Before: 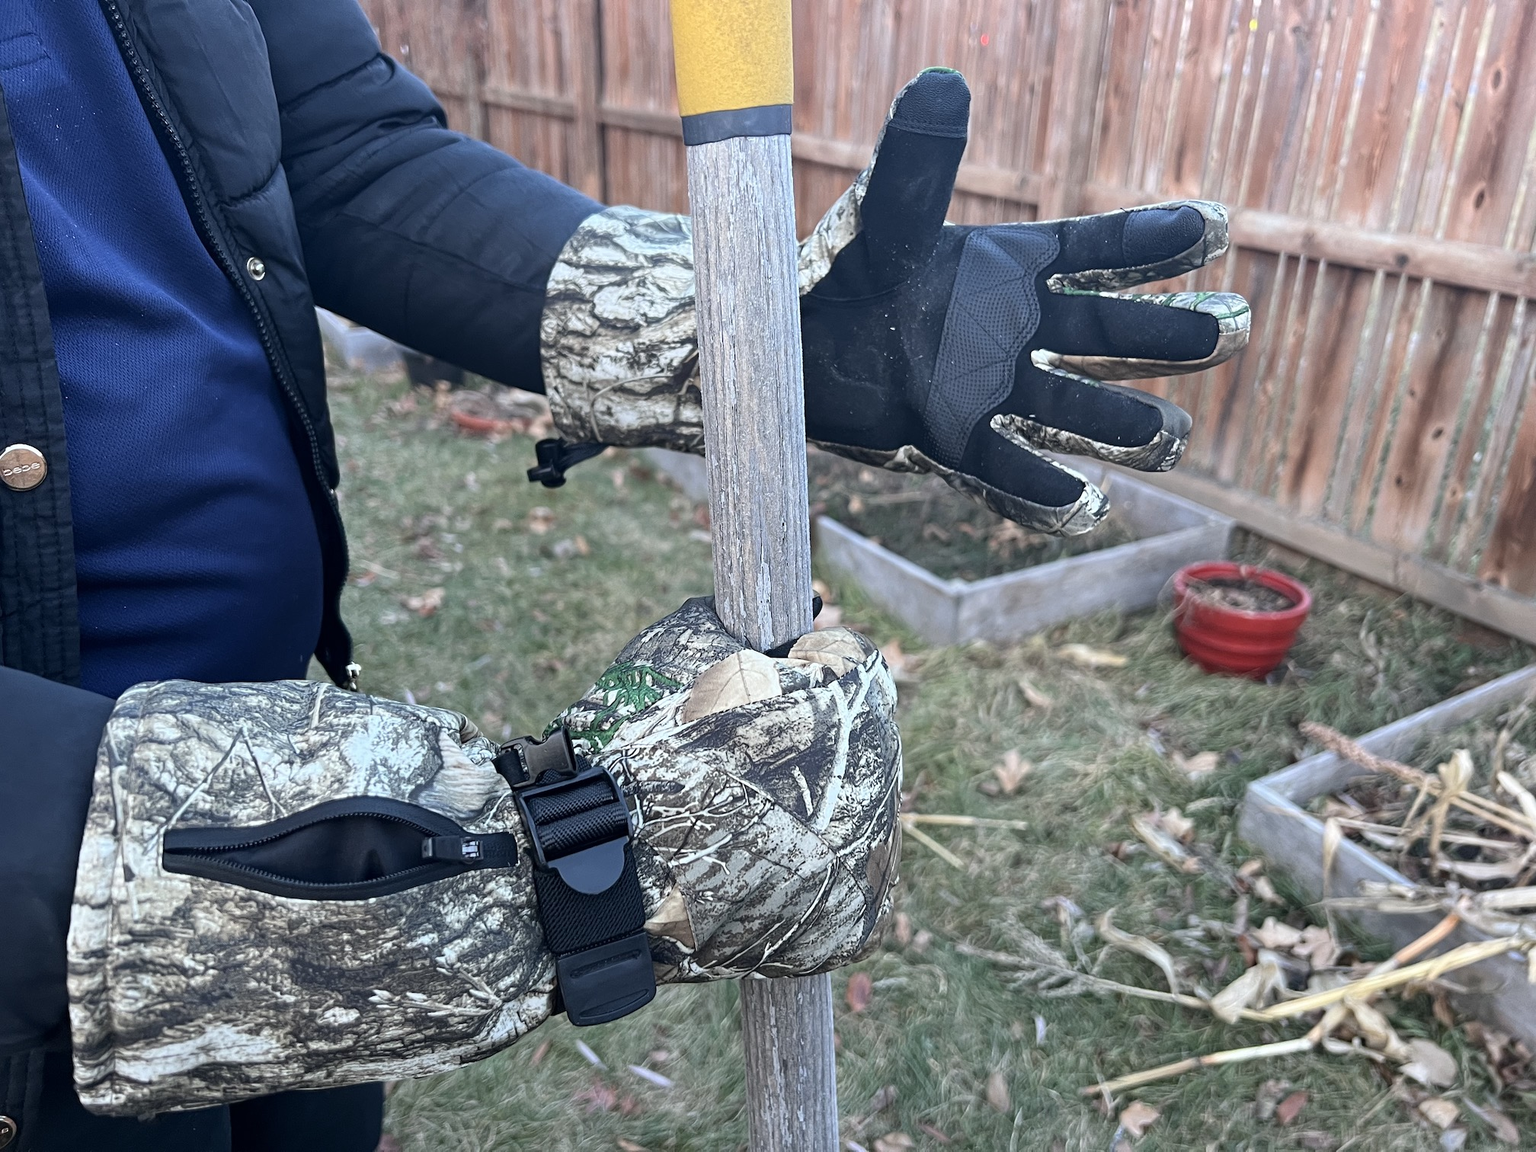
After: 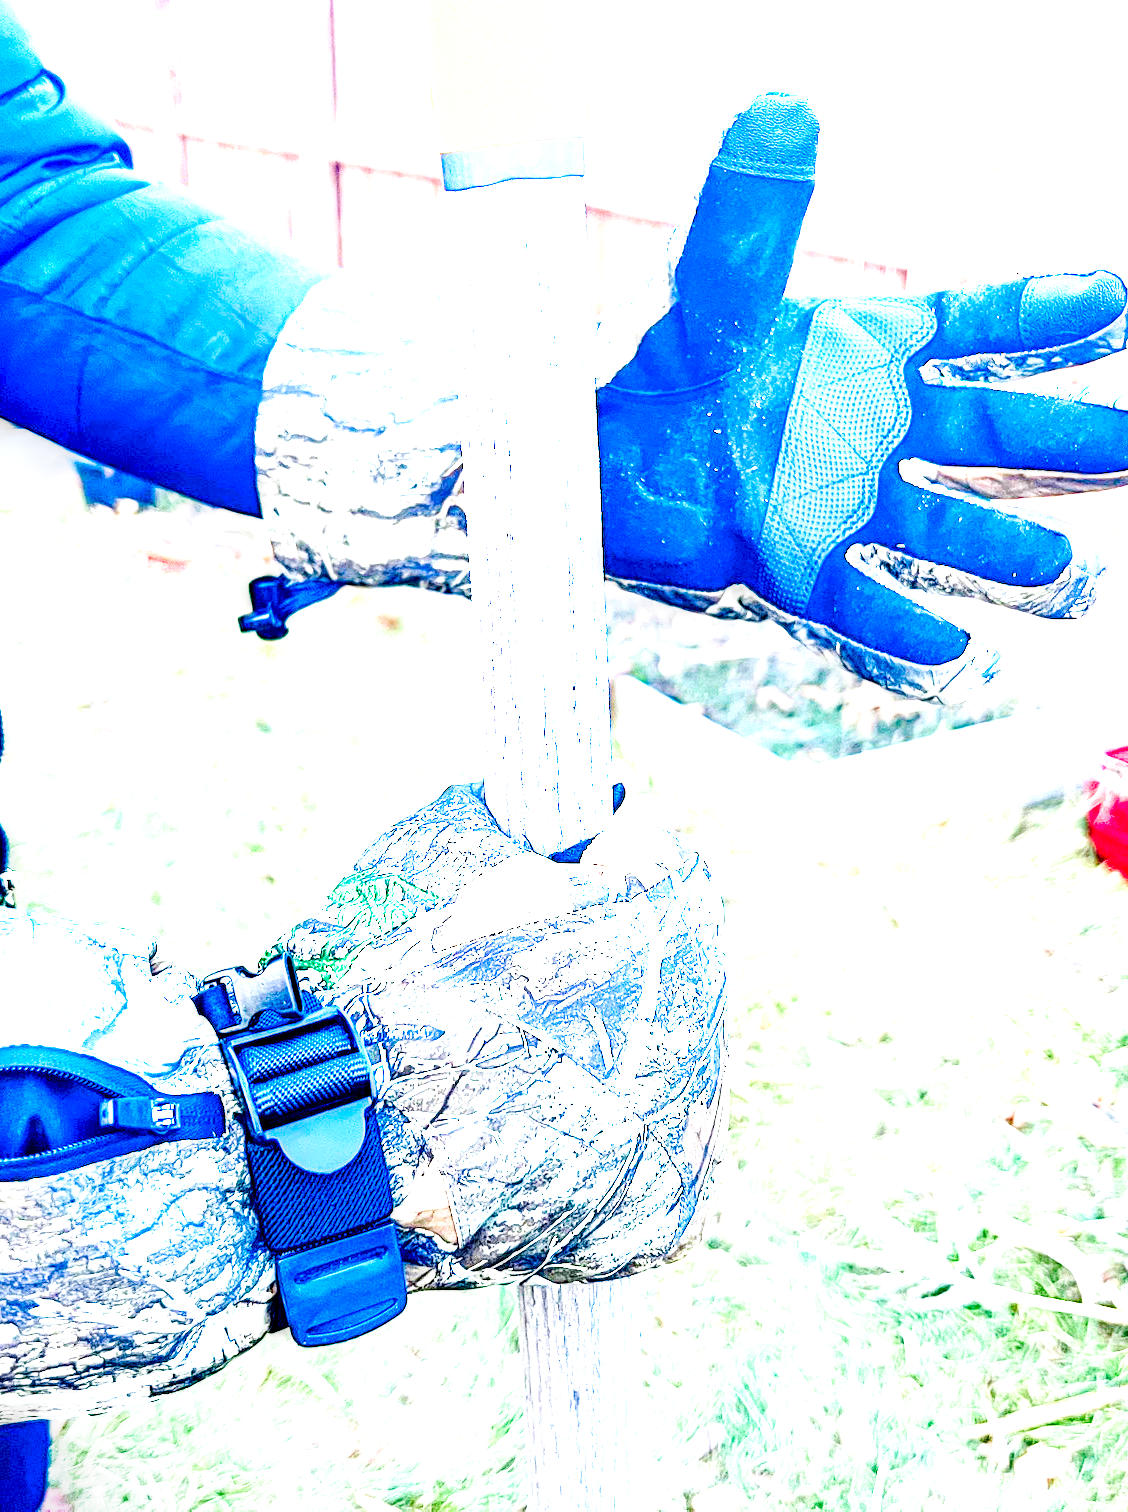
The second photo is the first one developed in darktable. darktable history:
base curve: curves: ch0 [(0, 0) (0.007, 0.004) (0.027, 0.03) (0.046, 0.07) (0.207, 0.54) (0.442, 0.872) (0.673, 0.972) (1, 1)], preserve colors none
exposure: exposure 2.183 EV, compensate highlight preservation false
color balance rgb: perceptual saturation grading › global saturation 15.163%
contrast brightness saturation: contrast 0.03, brightness 0.059, saturation 0.133
crop and rotate: left 22.539%, right 21.484%
color correction: highlights b* 0.06, saturation 2.97
local contrast: shadows 179%, detail 226%
